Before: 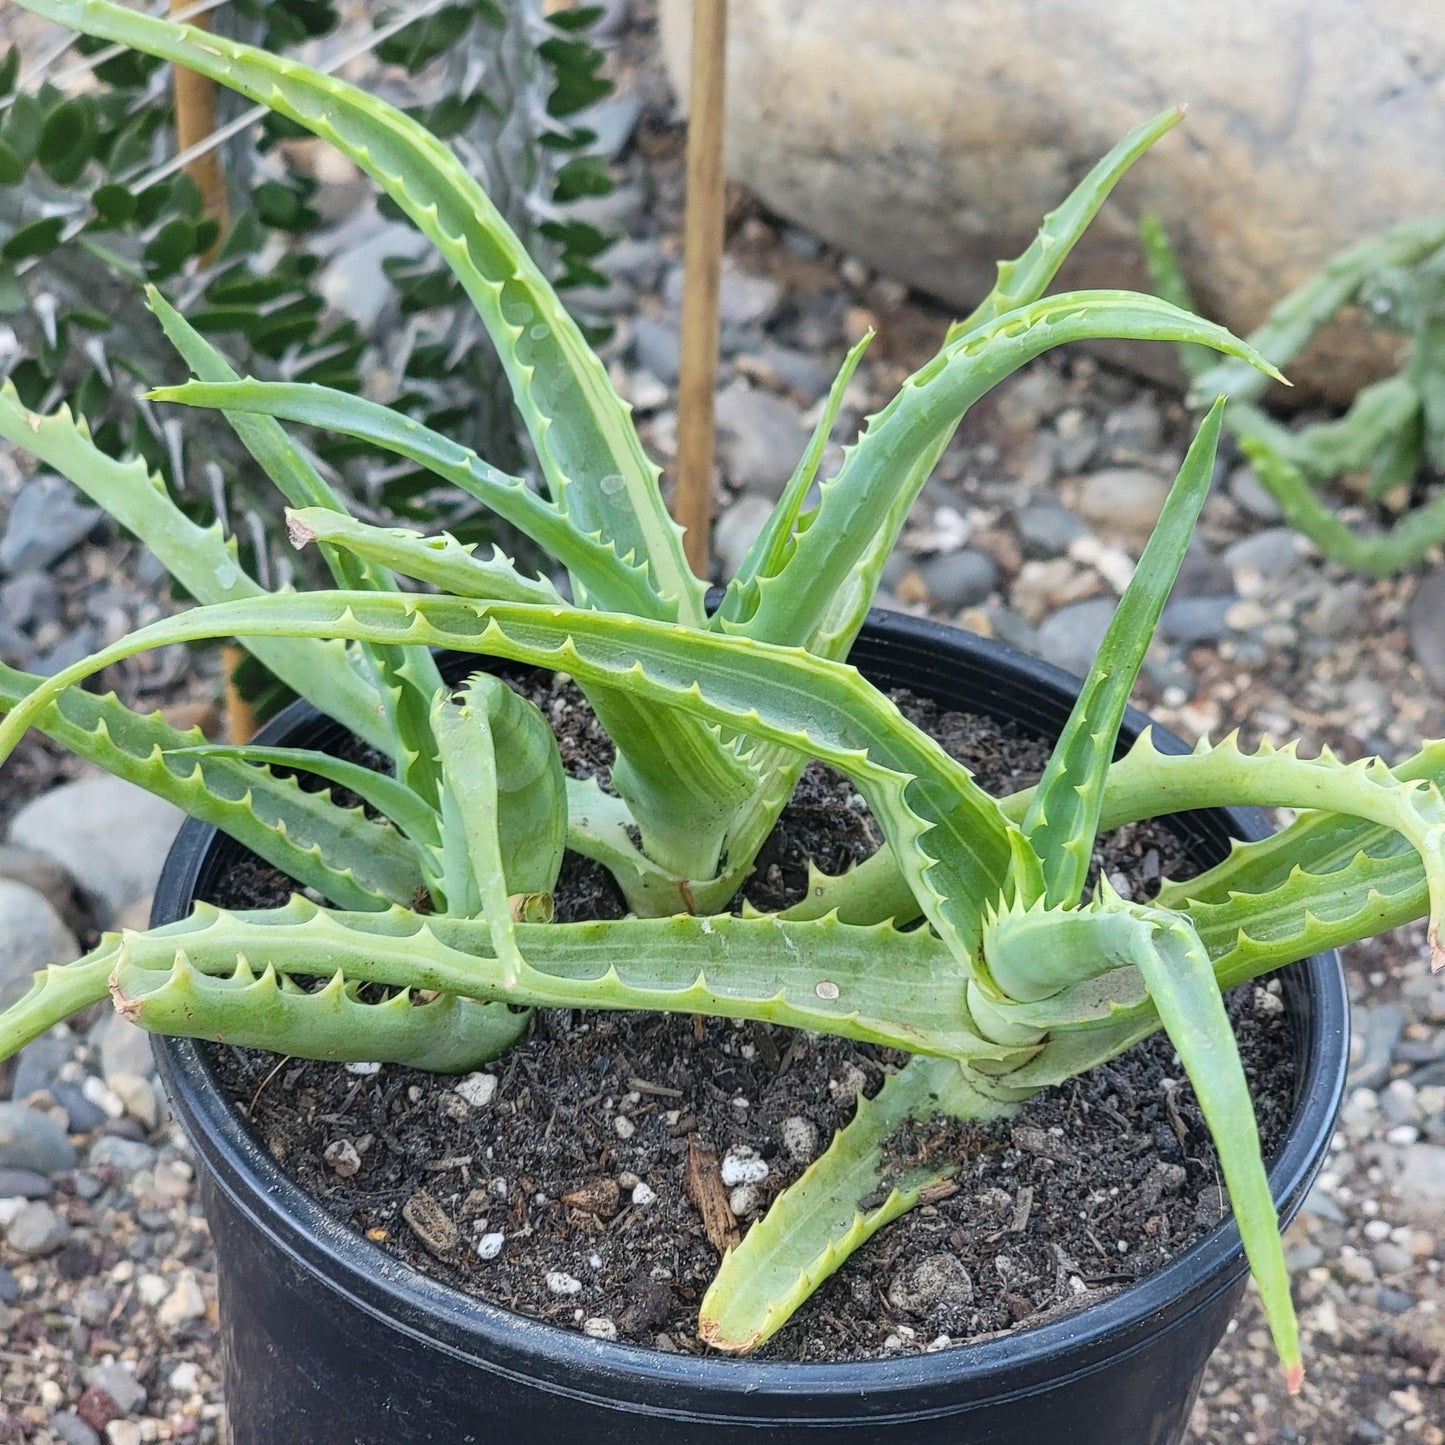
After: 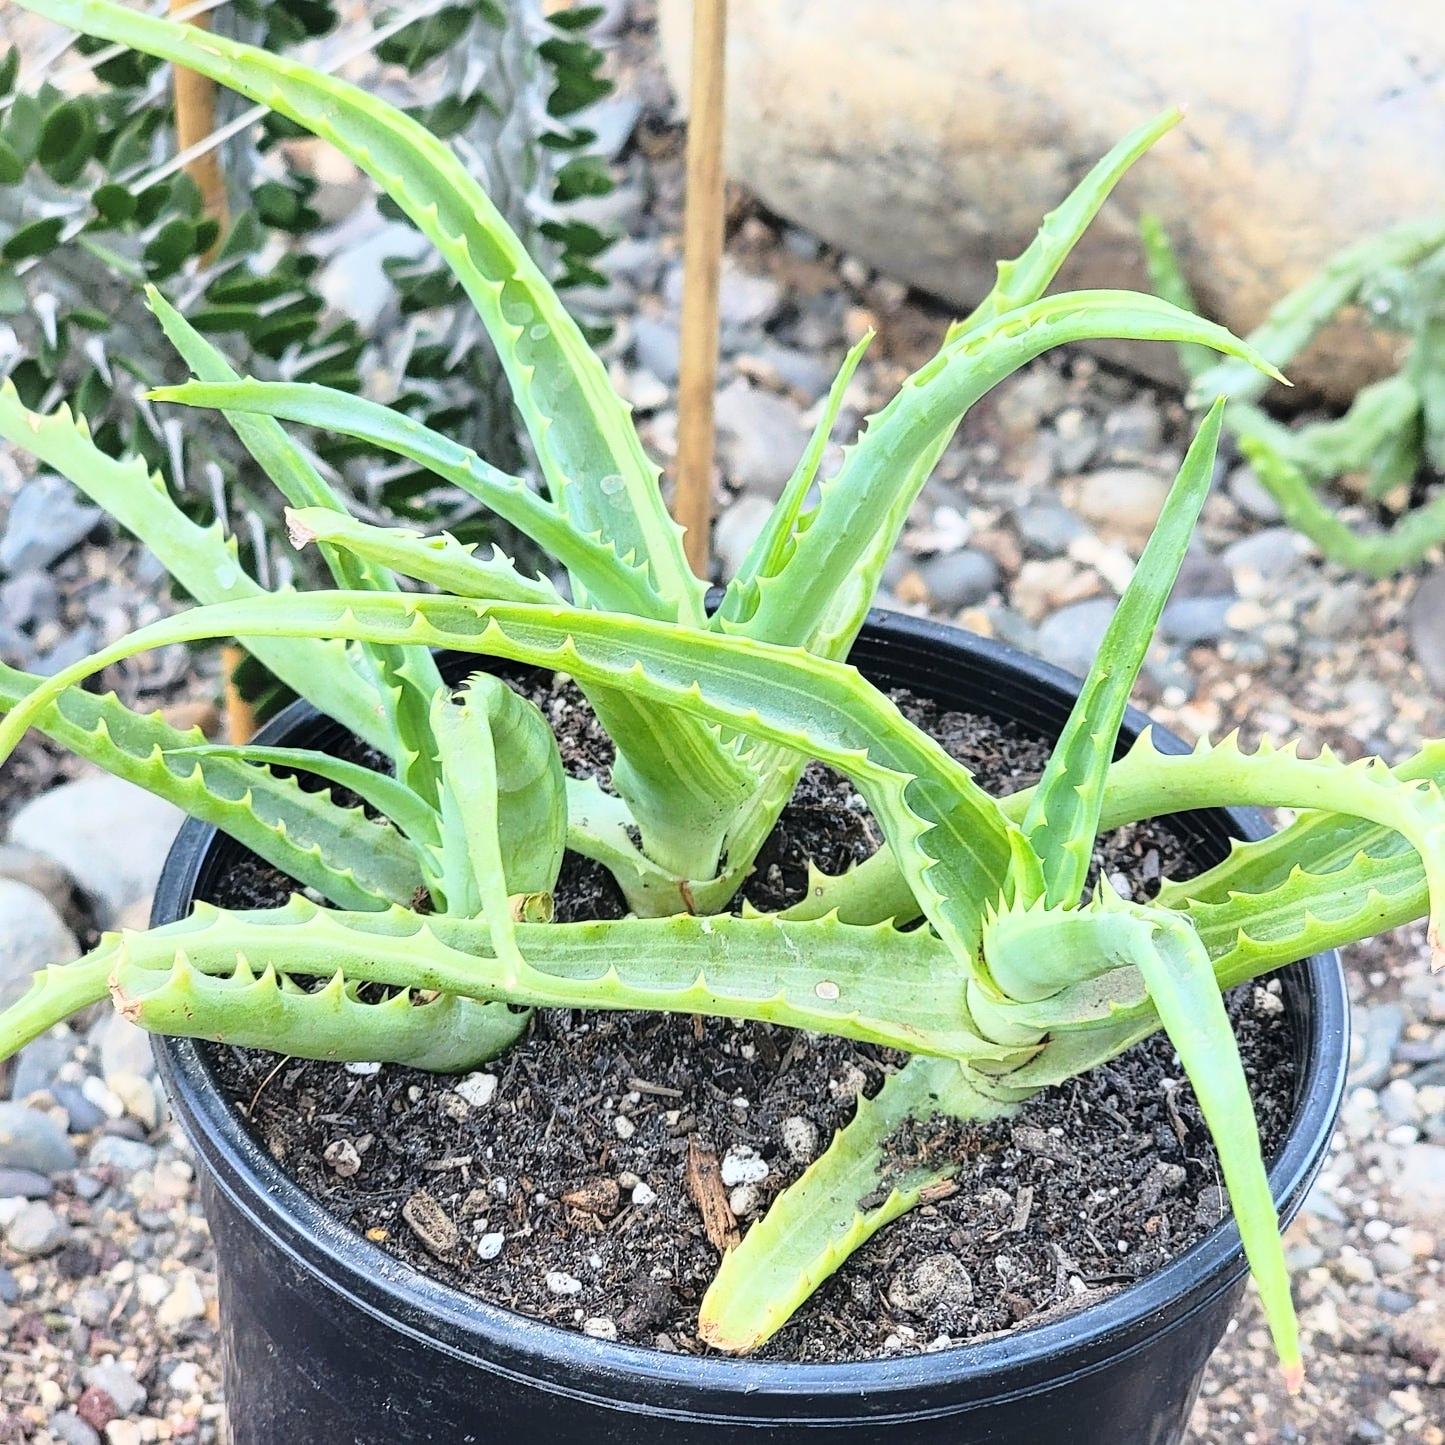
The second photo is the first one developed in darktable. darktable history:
base curve: curves: ch0 [(0, 0) (0.028, 0.03) (0.121, 0.232) (0.46, 0.748) (0.859, 0.968) (1, 1)]
sharpen: amount 0.2
